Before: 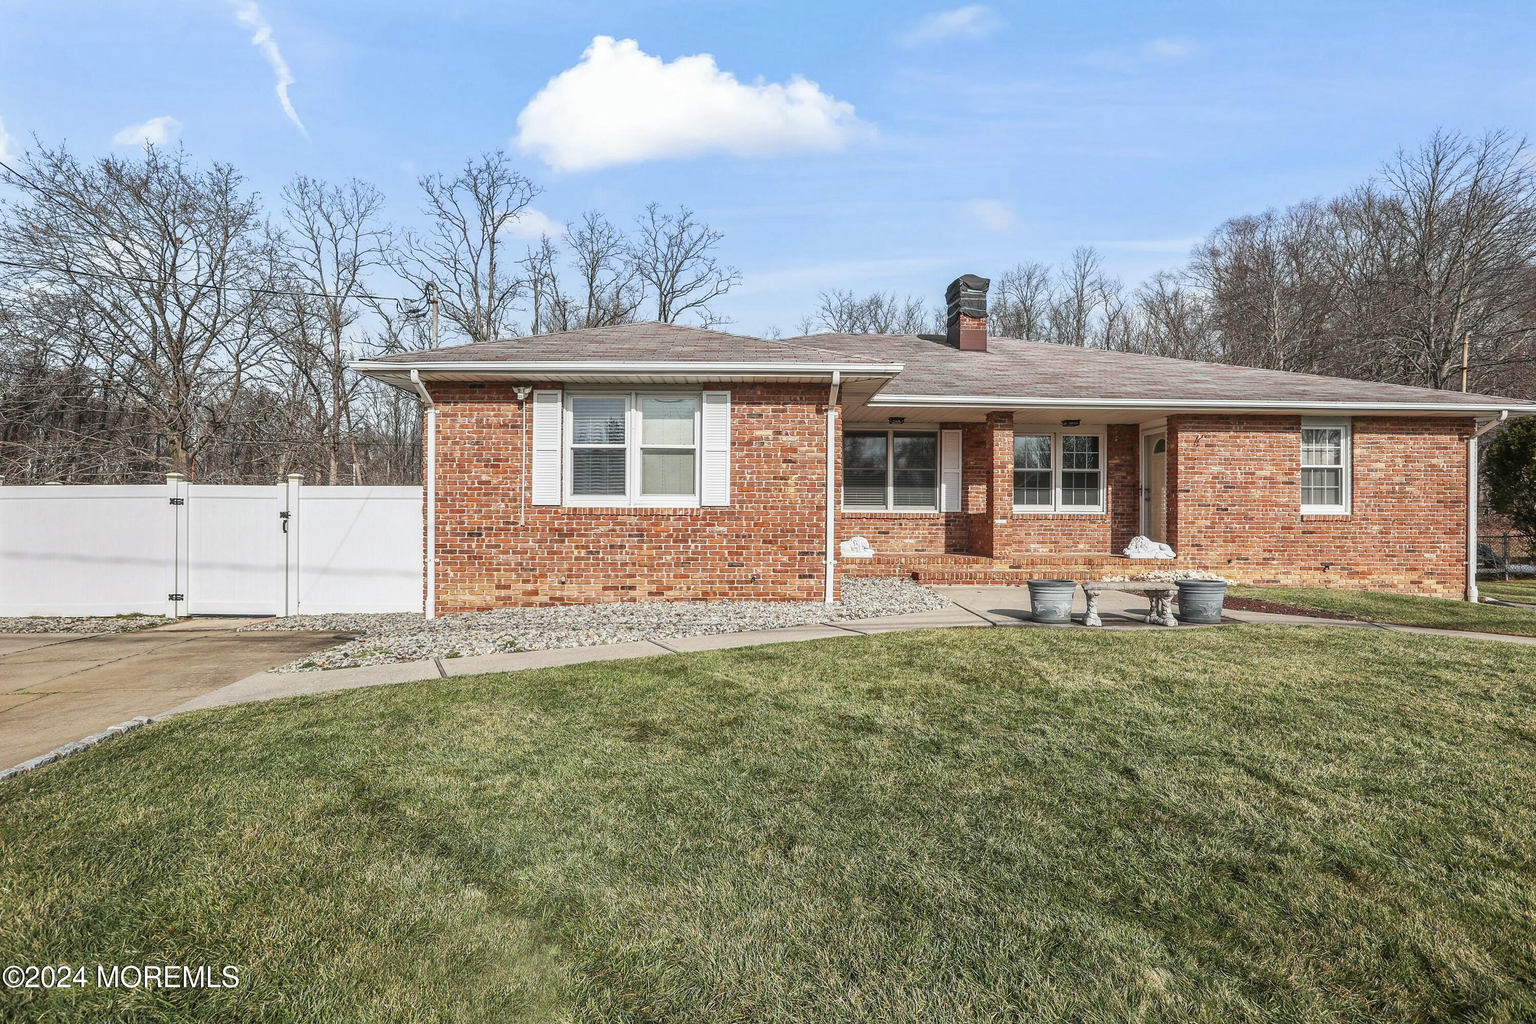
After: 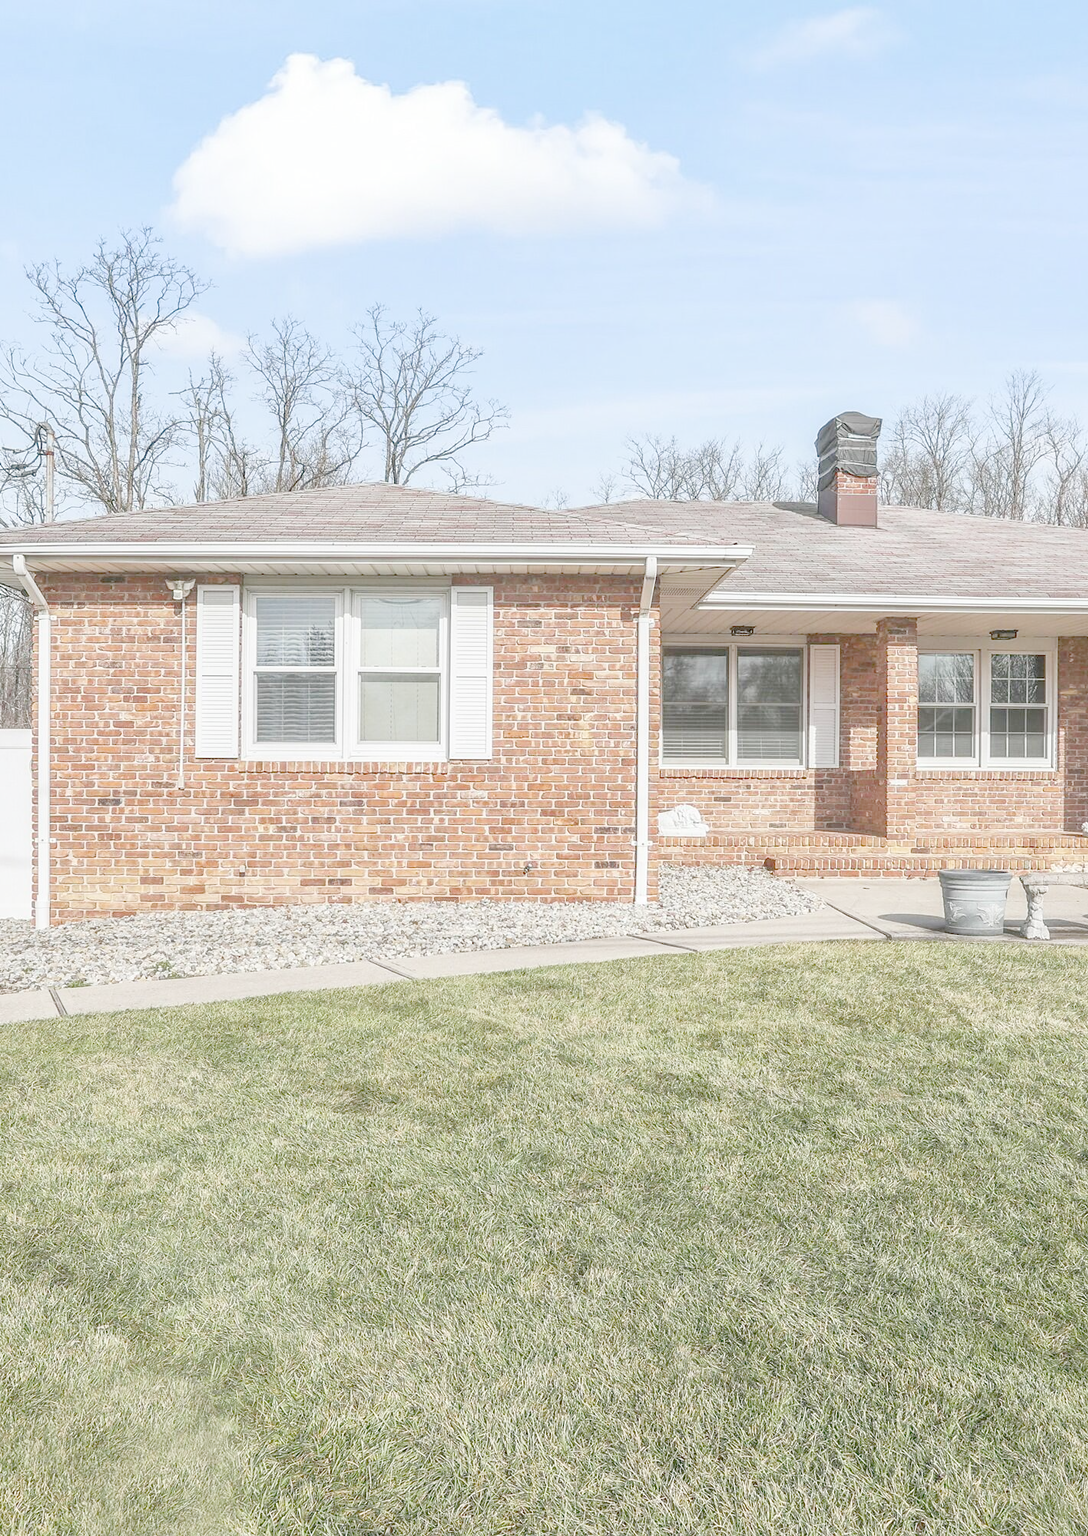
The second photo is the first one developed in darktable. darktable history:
crop: left 26.183%, right 26.567%
